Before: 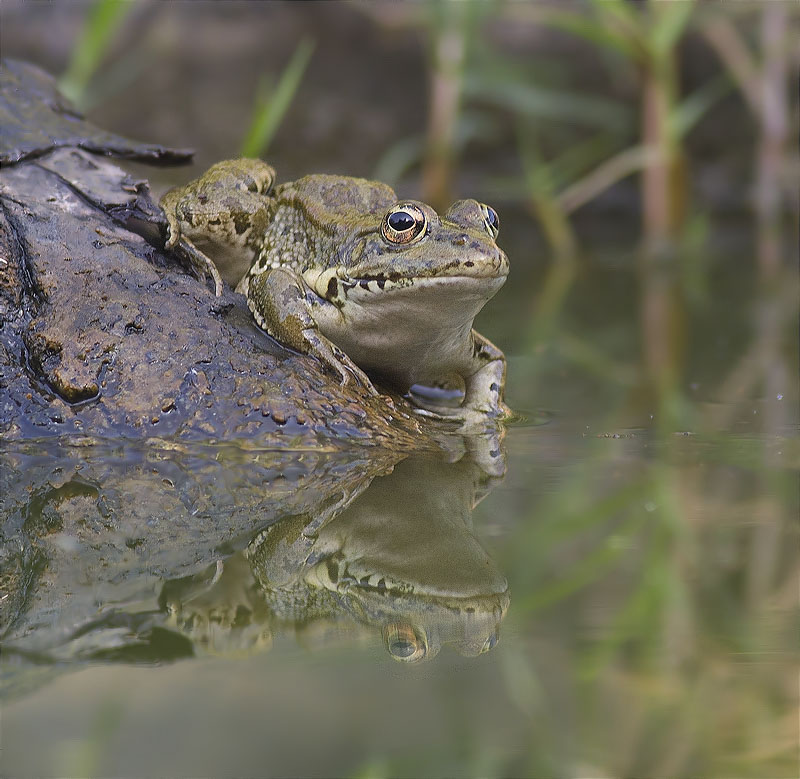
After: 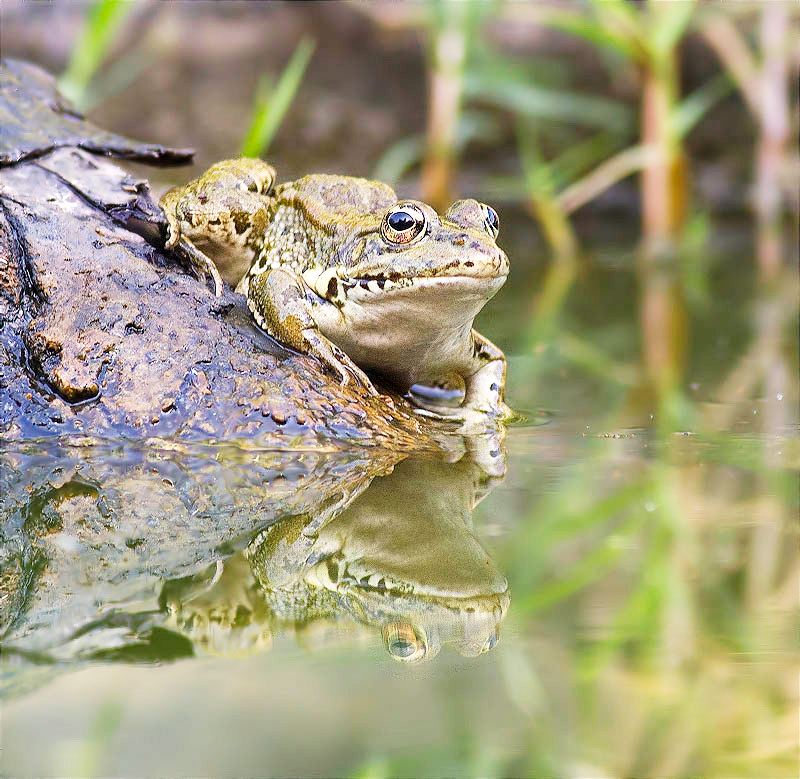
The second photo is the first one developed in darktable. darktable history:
local contrast: highlights 100%, shadows 100%, detail 120%, midtone range 0.2
base curve: curves: ch0 [(0, 0) (0.007, 0.004) (0.027, 0.03) (0.046, 0.07) (0.207, 0.54) (0.442, 0.872) (0.673, 0.972) (1, 1)], preserve colors none
